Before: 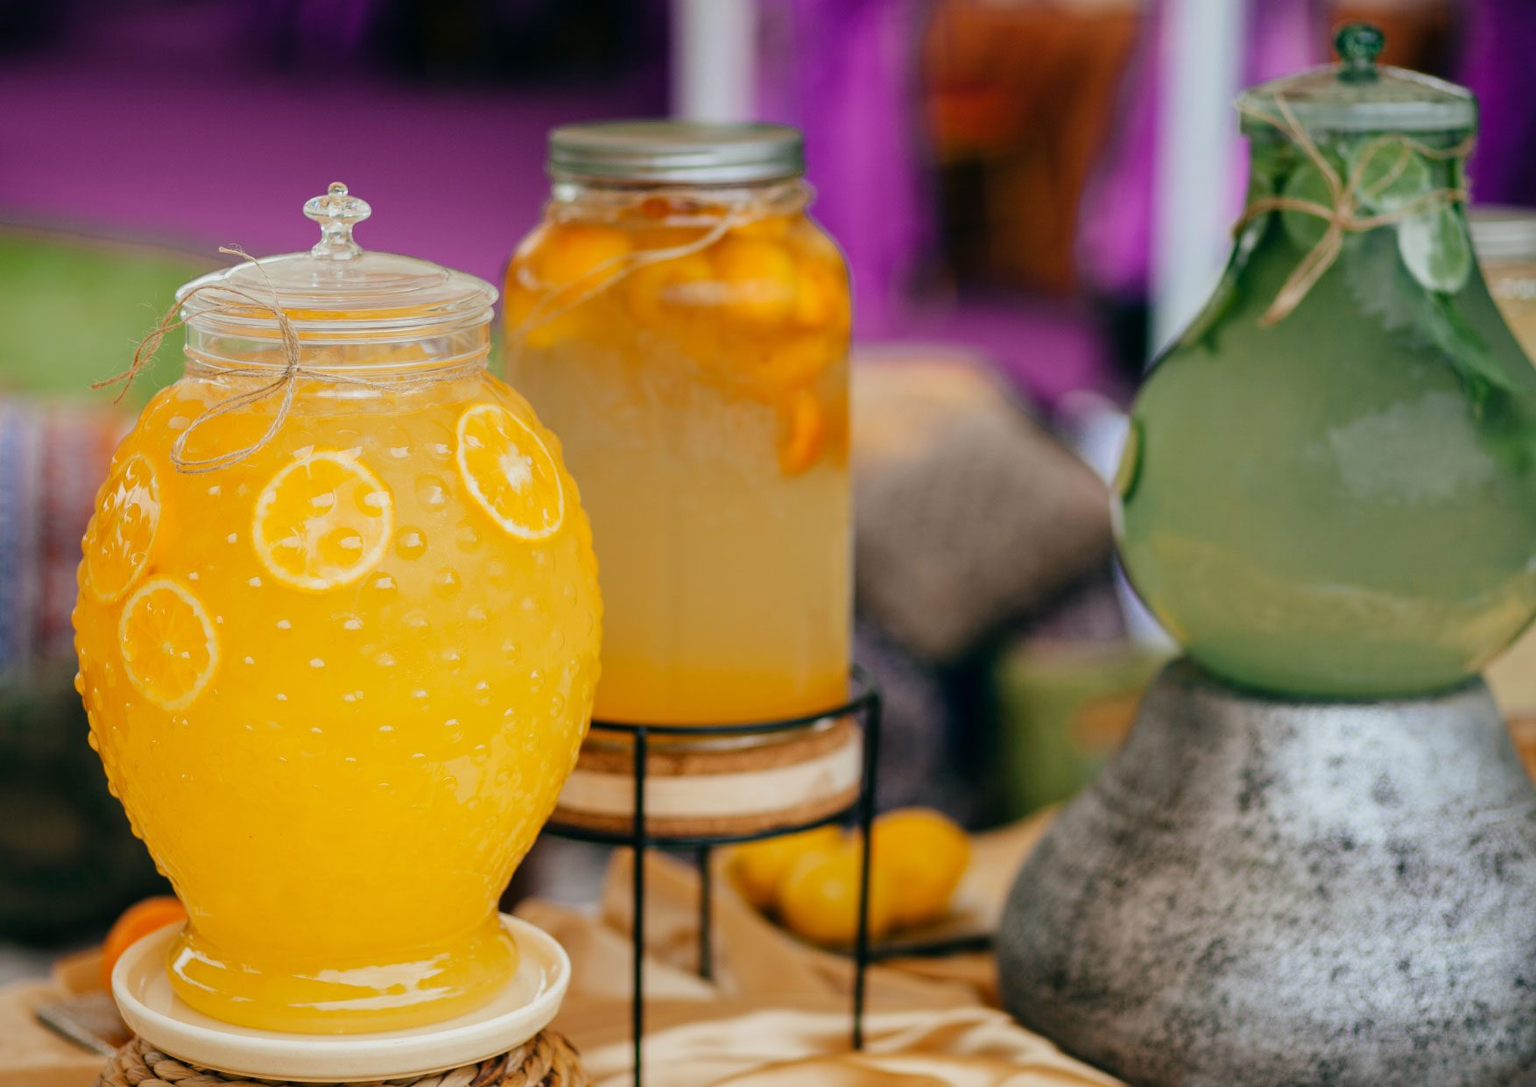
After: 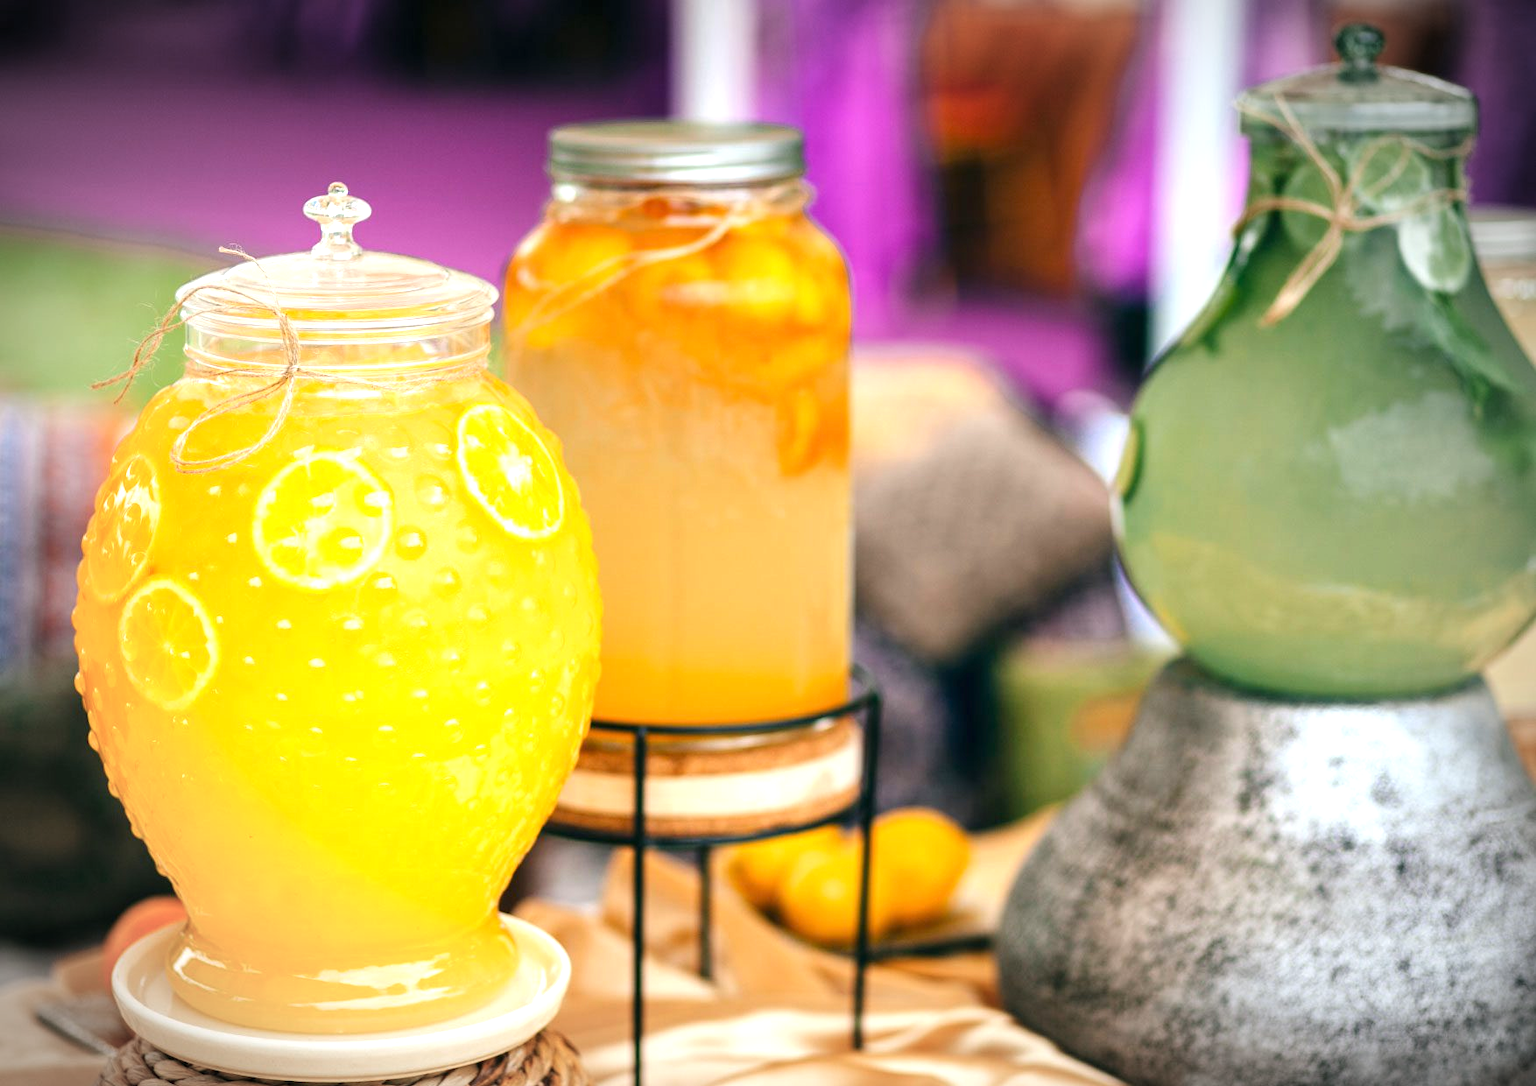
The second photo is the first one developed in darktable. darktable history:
vignetting: automatic ratio true
exposure: exposure 1.089 EV, compensate highlight preservation false
